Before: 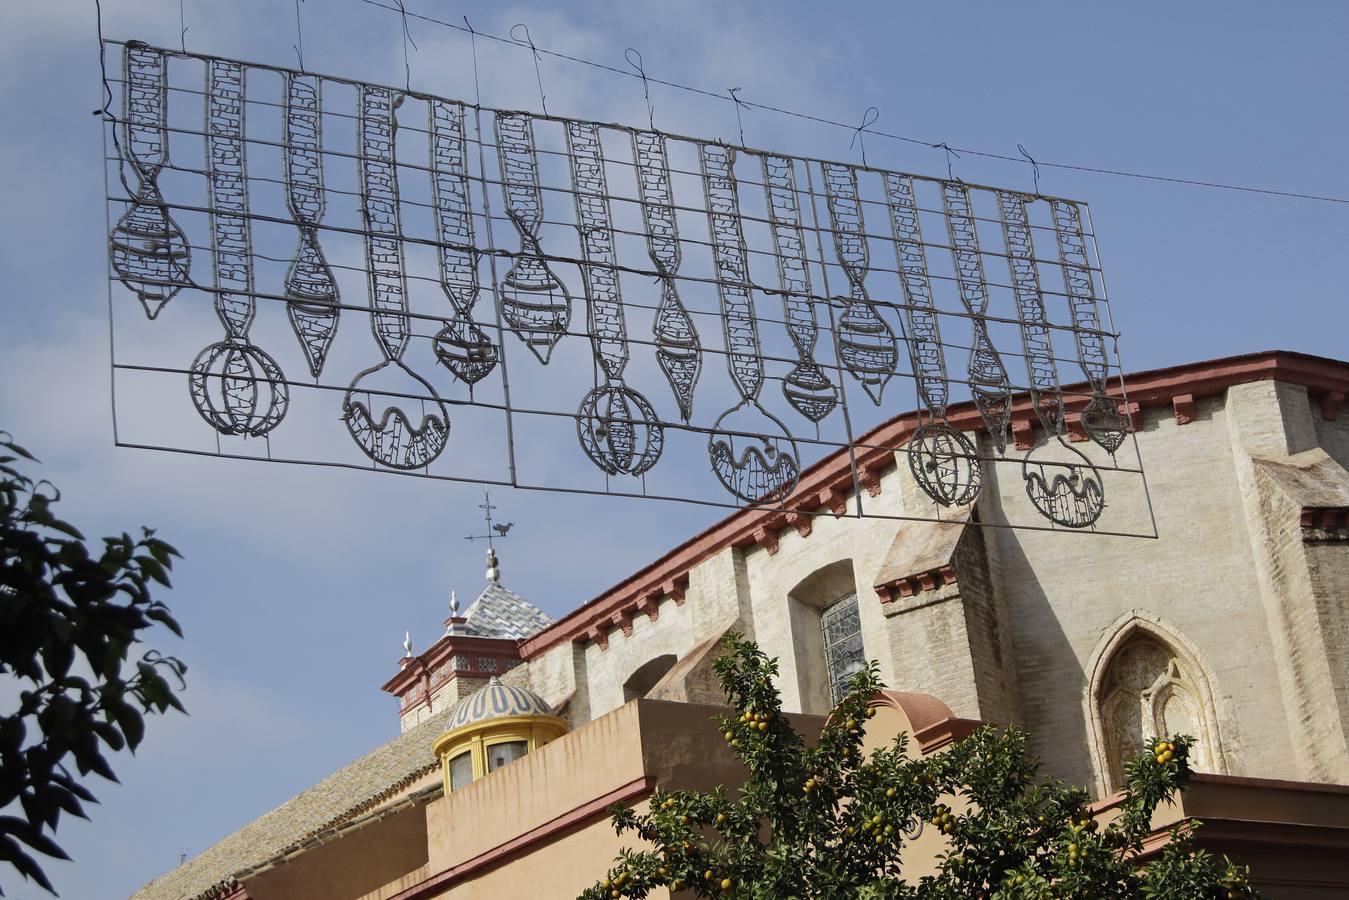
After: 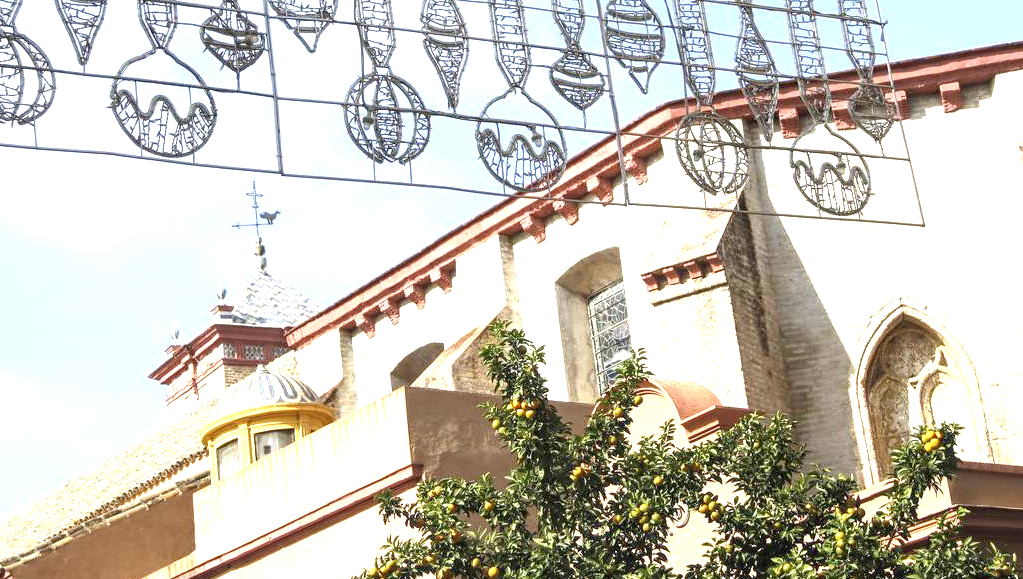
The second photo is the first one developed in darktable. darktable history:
crop and rotate: left 17.287%, top 34.736%, right 6.843%, bottom 0.822%
exposure: black level correction 0.001, exposure 1.729 EV, compensate highlight preservation false
local contrast: on, module defaults
